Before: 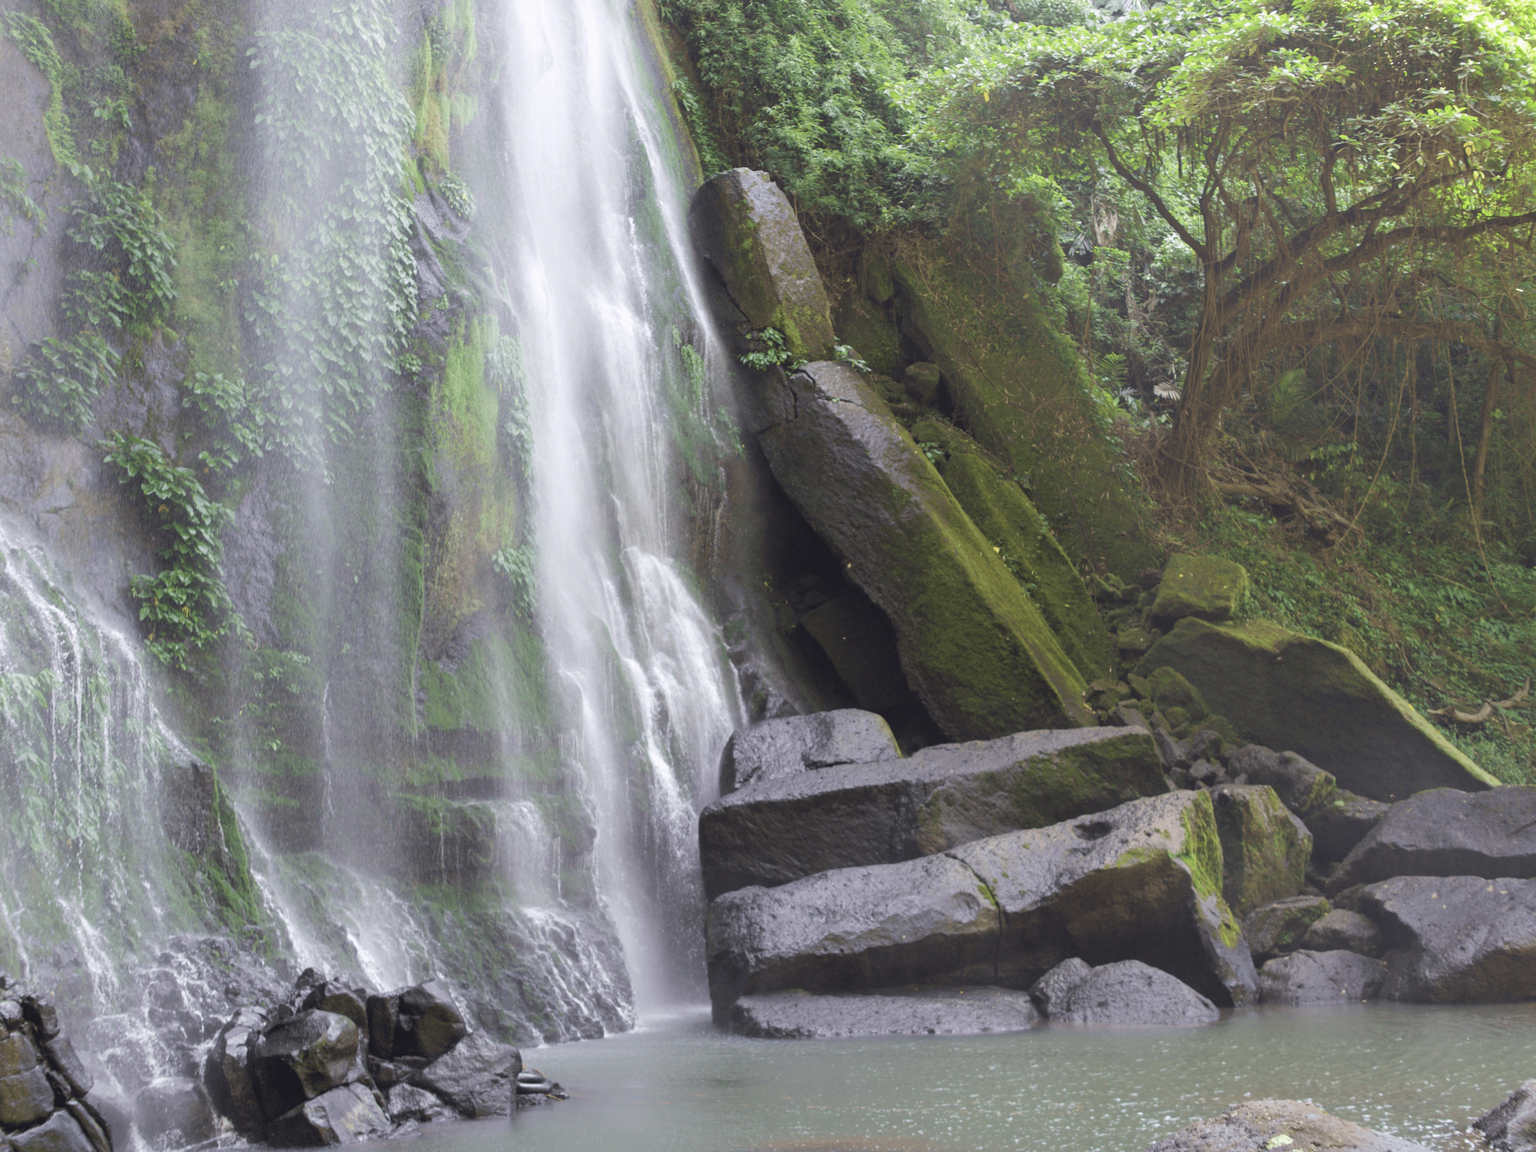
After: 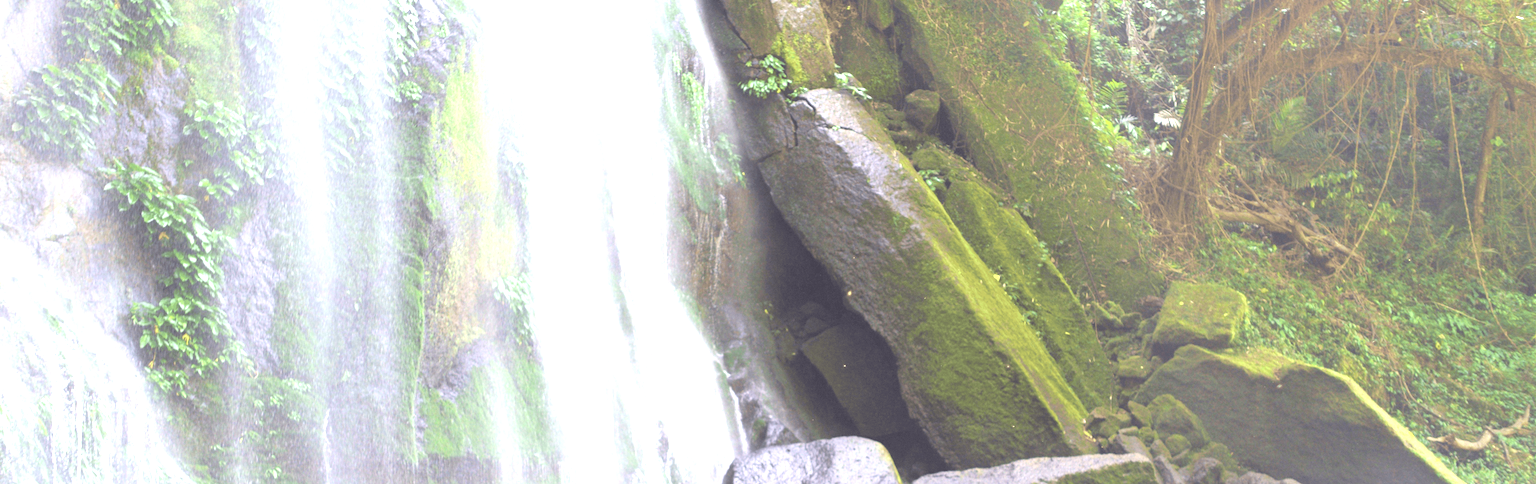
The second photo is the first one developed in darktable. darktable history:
crop and rotate: top 23.69%, bottom 34.25%
exposure: black level correction 0.001, exposure 1.801 EV, compensate highlight preservation false
contrast brightness saturation: contrast -0.105, brightness 0.05, saturation 0.082
